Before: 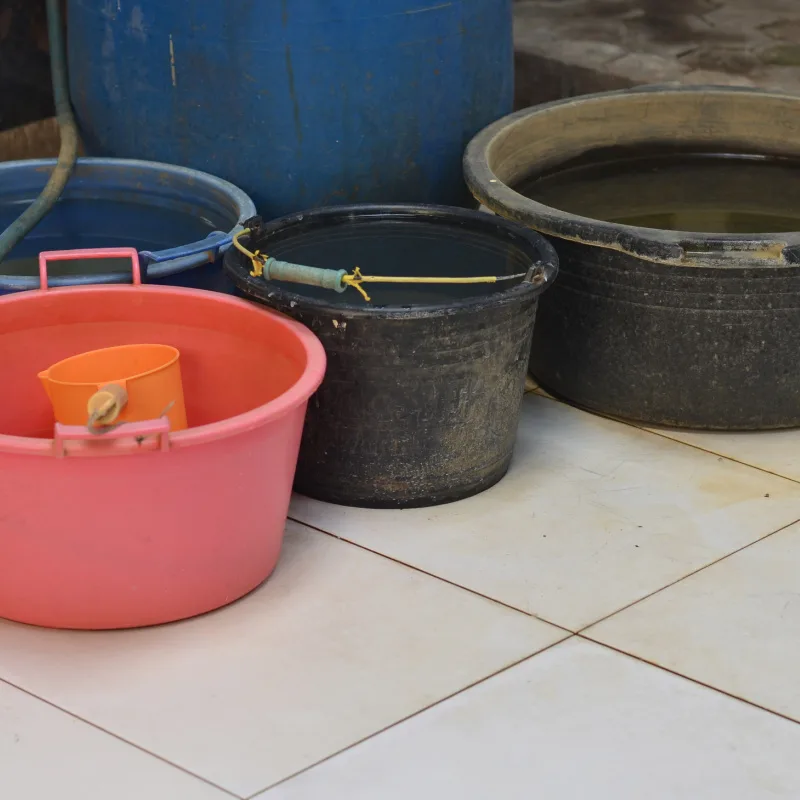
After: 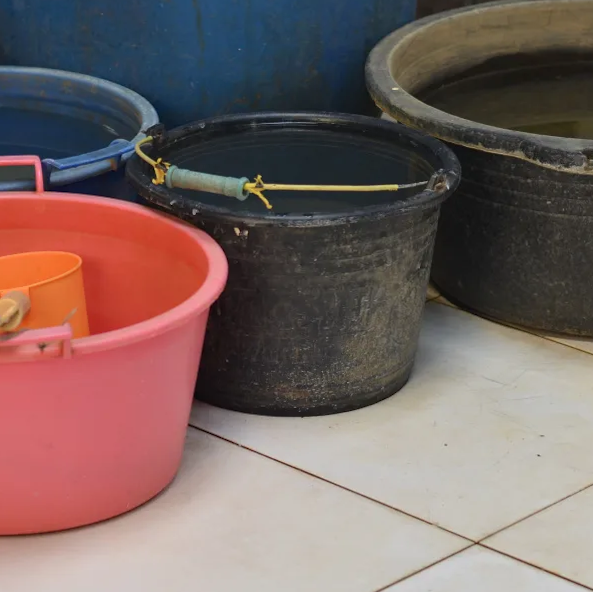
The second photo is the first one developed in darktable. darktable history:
rotate and perspective: rotation 0.192°, lens shift (horizontal) -0.015, crop left 0.005, crop right 0.996, crop top 0.006, crop bottom 0.99
crop and rotate: left 11.831%, top 11.346%, right 13.429%, bottom 13.899%
